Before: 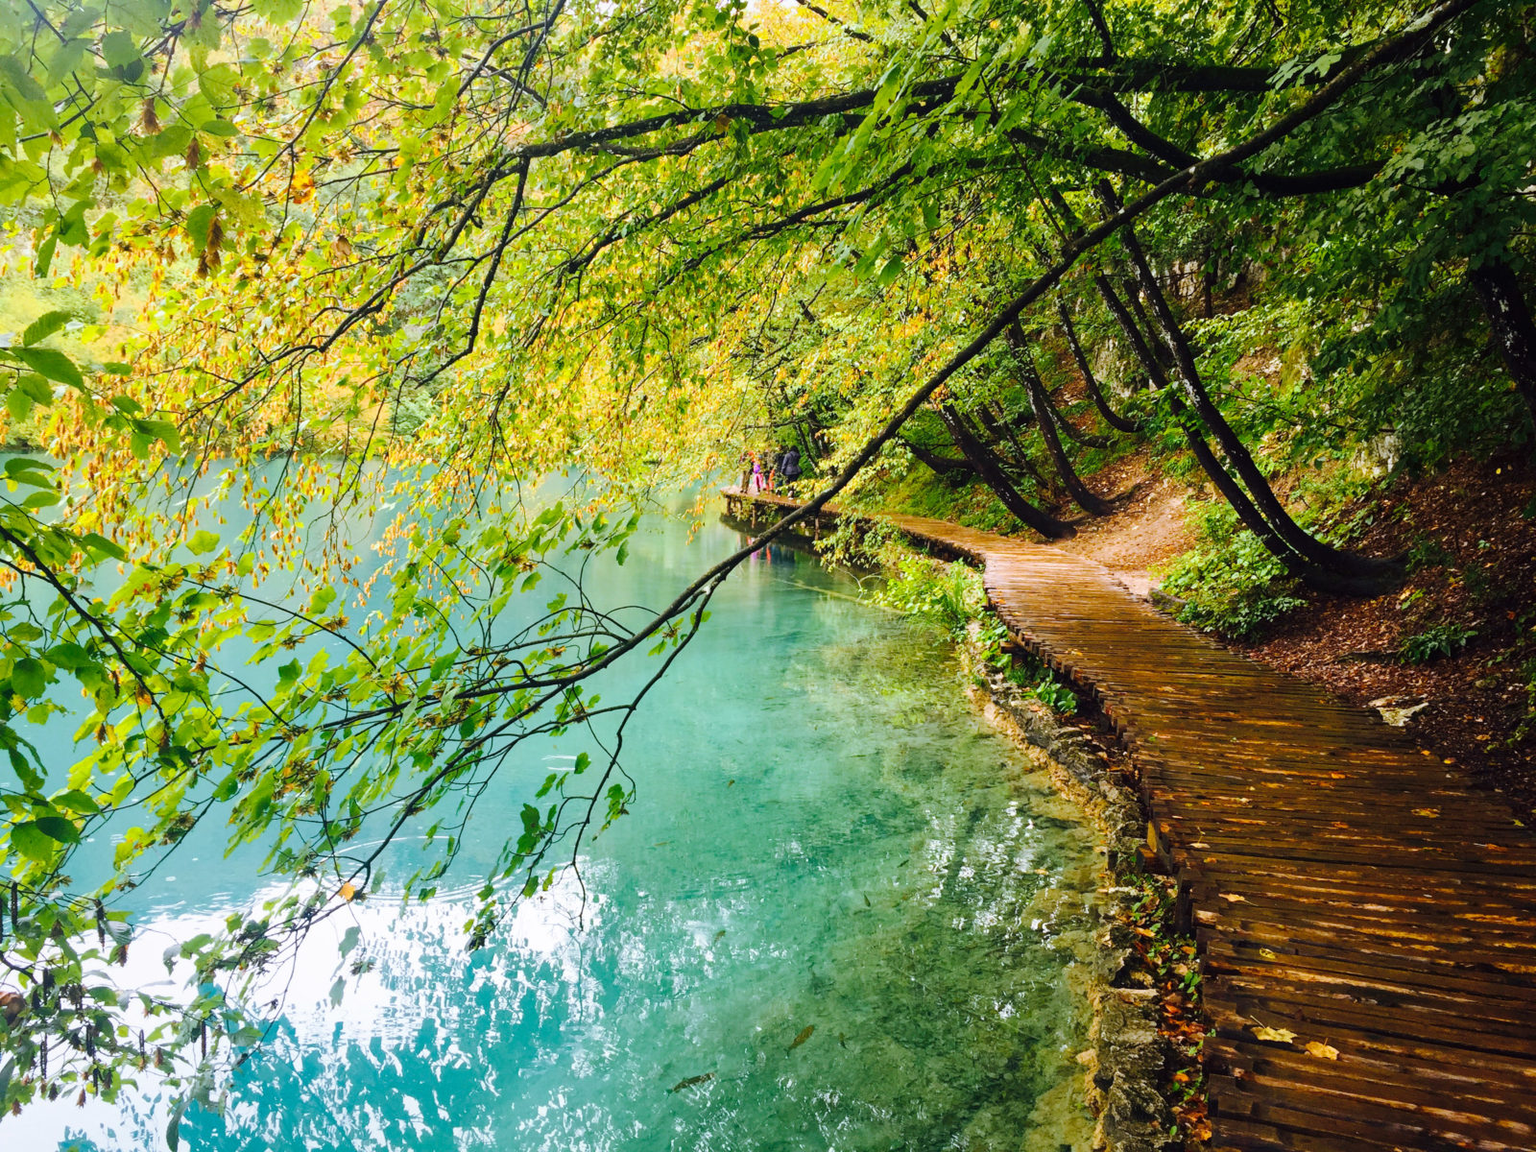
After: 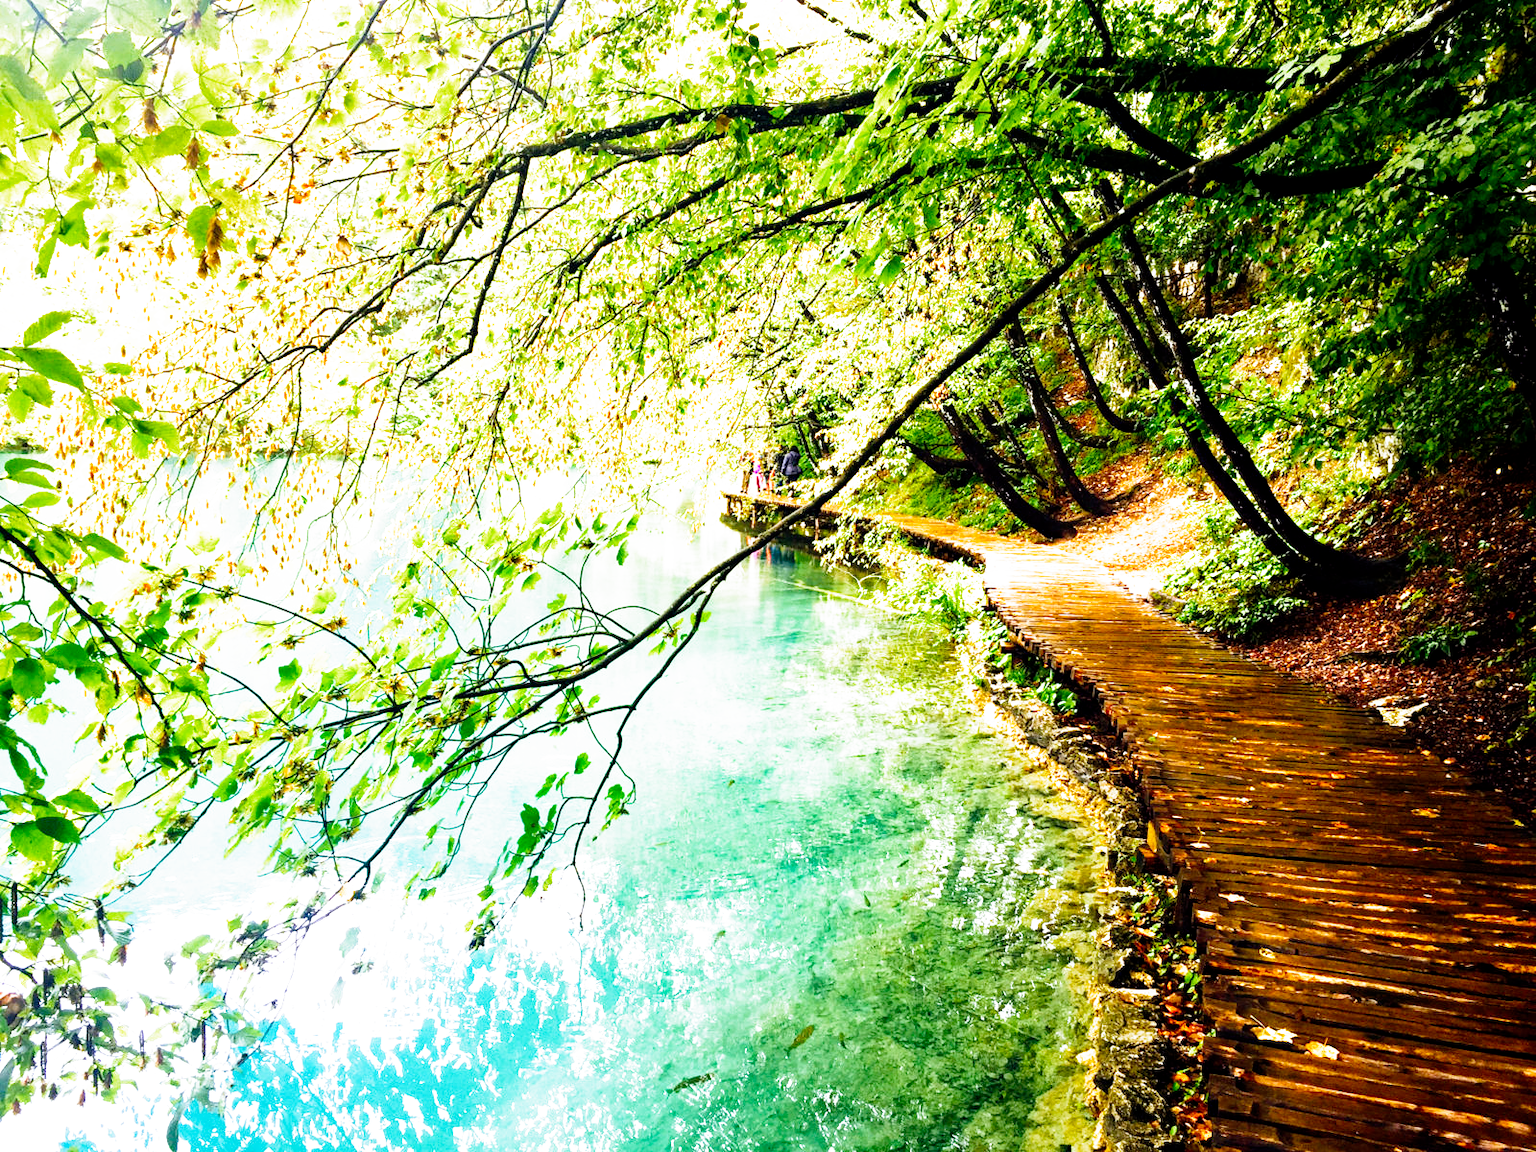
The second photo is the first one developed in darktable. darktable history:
filmic rgb: middle gray luminance 8.8%, black relative exposure -6.3 EV, white relative exposure 2.7 EV, threshold 6 EV, target black luminance 0%, hardness 4.74, latitude 73.47%, contrast 1.332, shadows ↔ highlights balance 10.13%, add noise in highlights 0, preserve chrominance no, color science v3 (2019), use custom middle-gray values true, iterations of high-quality reconstruction 0, contrast in highlights soft, enable highlight reconstruction true
